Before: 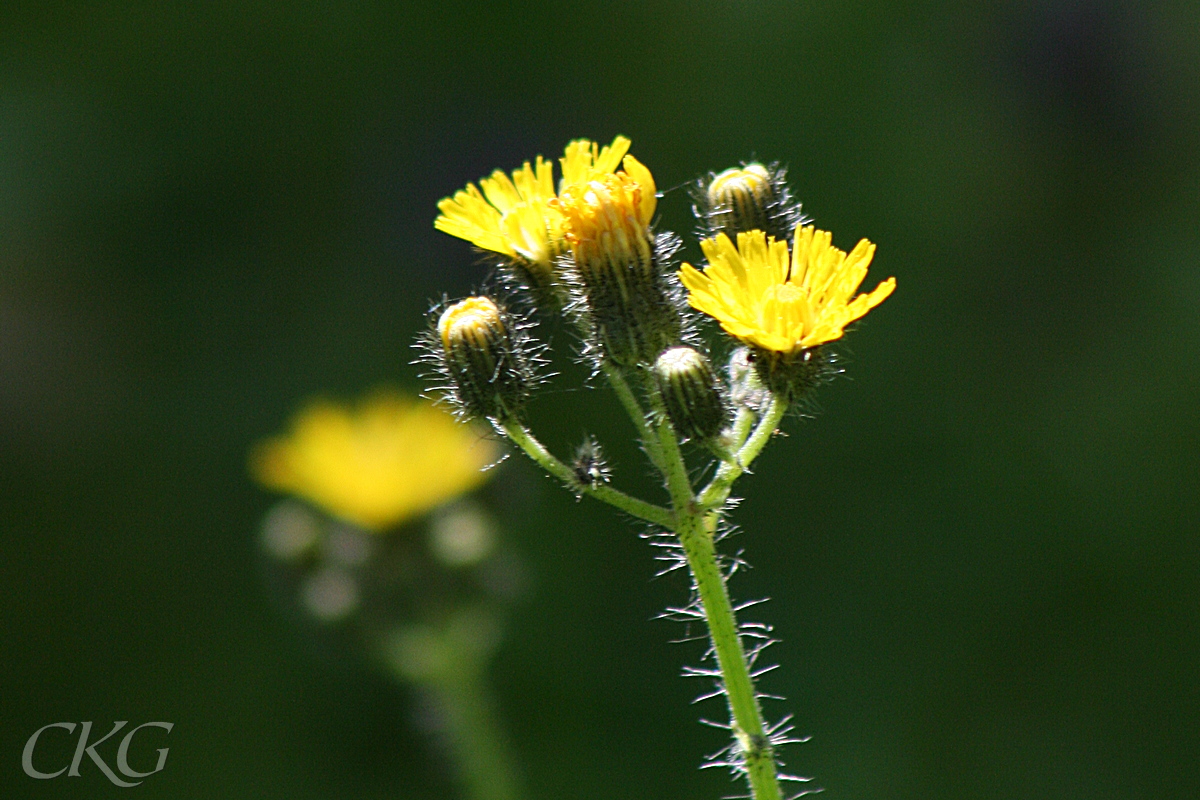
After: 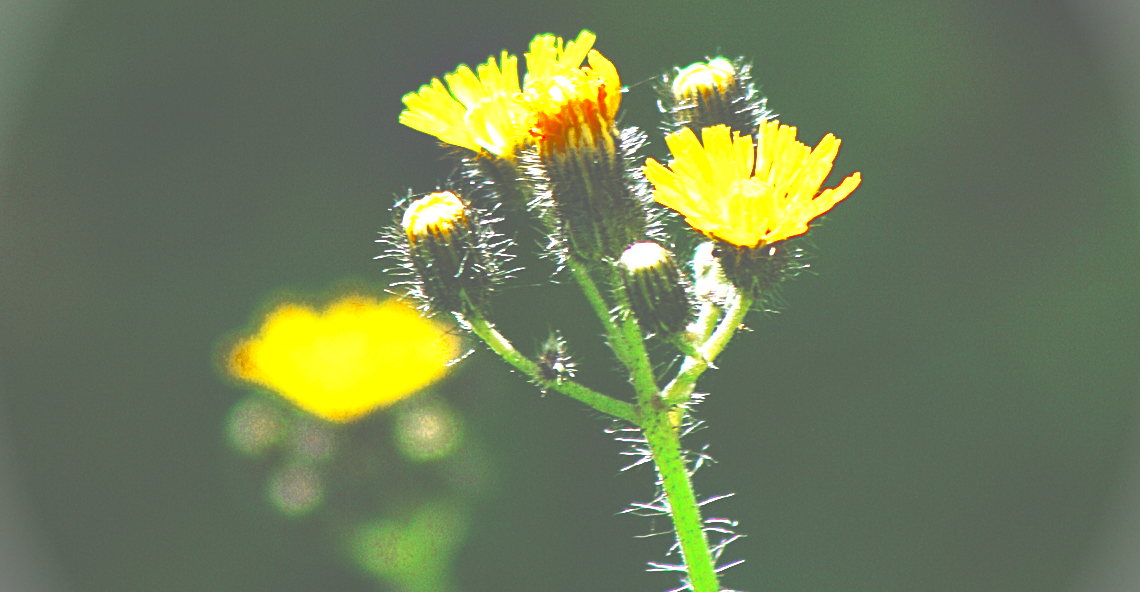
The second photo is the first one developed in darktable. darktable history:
crop and rotate: left 2.991%, top 13.302%, right 1.981%, bottom 12.636%
exposure: exposure 0.15 EV, compensate highlight preservation false
haze removal: compatibility mode true, adaptive false
base curve: curves: ch0 [(0, 0.036) (0.007, 0.037) (0.604, 0.887) (1, 1)], preserve colors none
color zones: curves: ch0 [(0.11, 0.396) (0.195, 0.36) (0.25, 0.5) (0.303, 0.412) (0.357, 0.544) (0.75, 0.5) (0.967, 0.328)]; ch1 [(0, 0.468) (0.112, 0.512) (0.202, 0.6) (0.25, 0.5) (0.307, 0.352) (0.357, 0.544) (0.75, 0.5) (0.963, 0.524)]
vignetting: fall-off start 100%, brightness 0.3, saturation 0
levels: levels [0.036, 0.364, 0.827]
